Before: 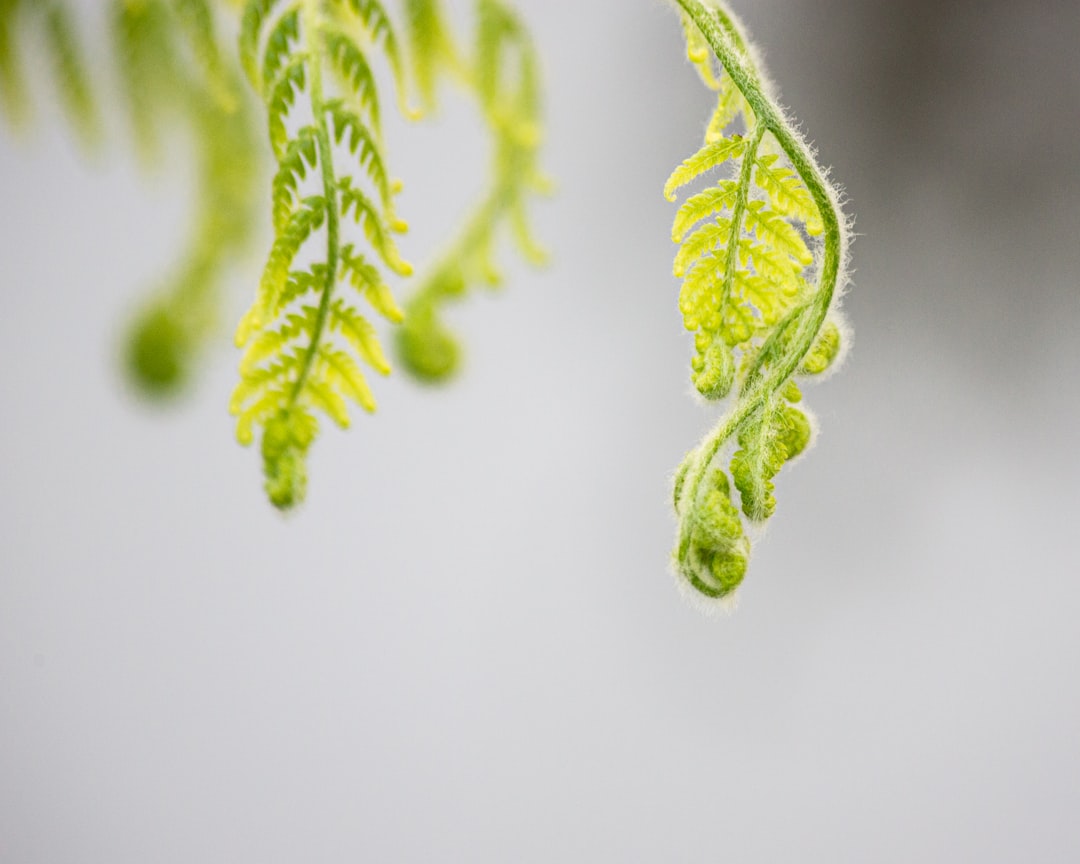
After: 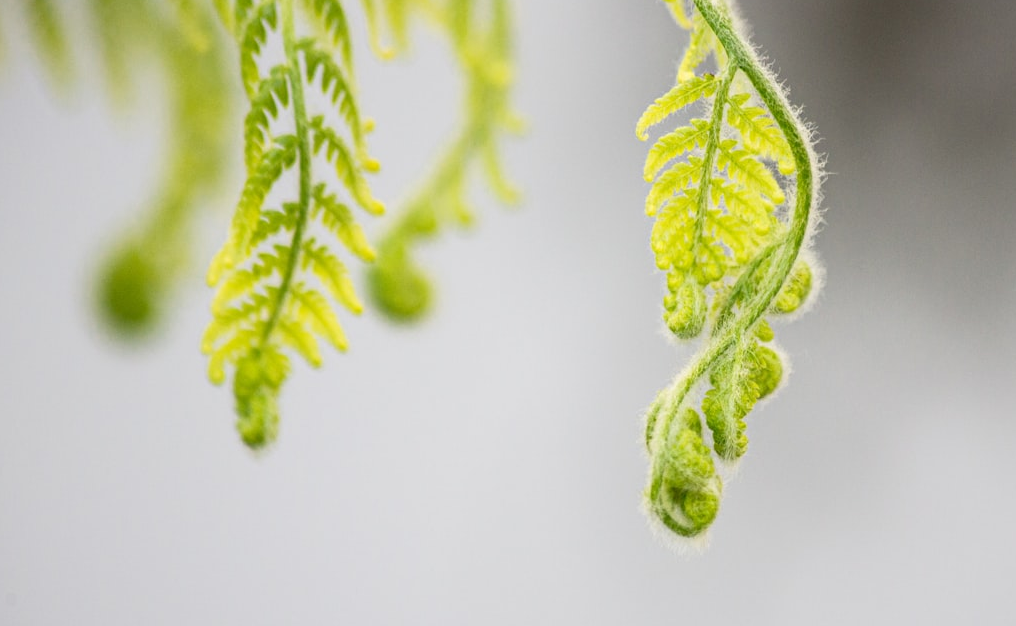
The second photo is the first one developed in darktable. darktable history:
crop: left 2.607%, top 7.164%, right 3.236%, bottom 20.292%
